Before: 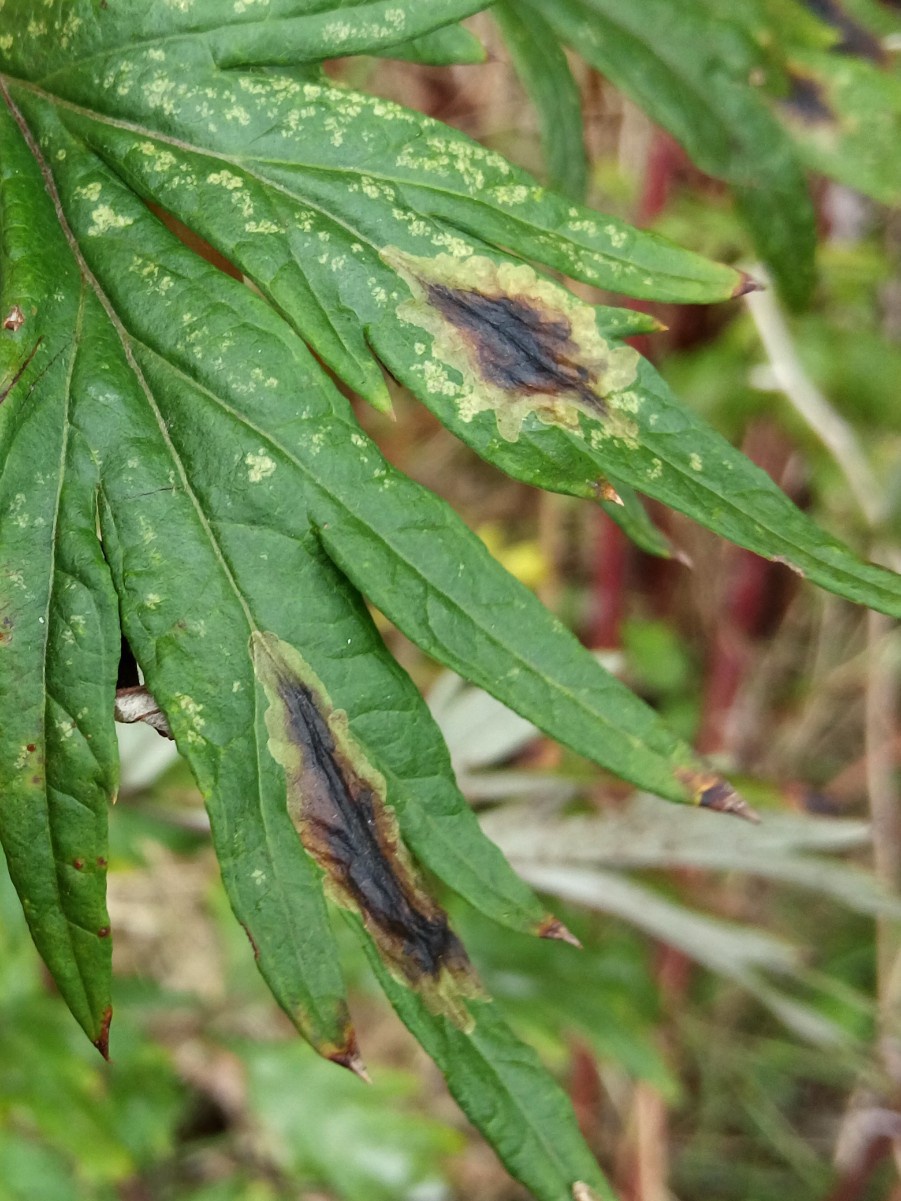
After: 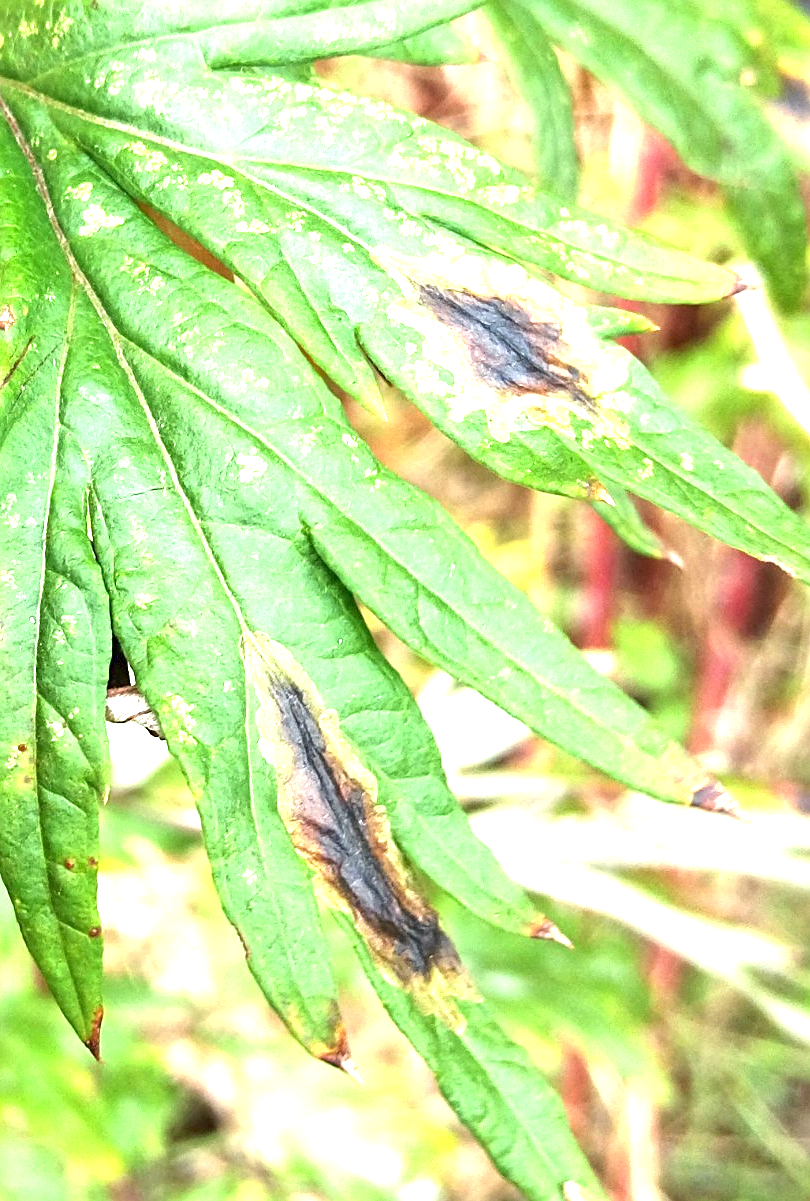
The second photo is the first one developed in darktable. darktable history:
sharpen: on, module defaults
crop and rotate: left 1.074%, right 9.016%
exposure: exposure 2.057 EV, compensate exposure bias true, compensate highlight preservation false
